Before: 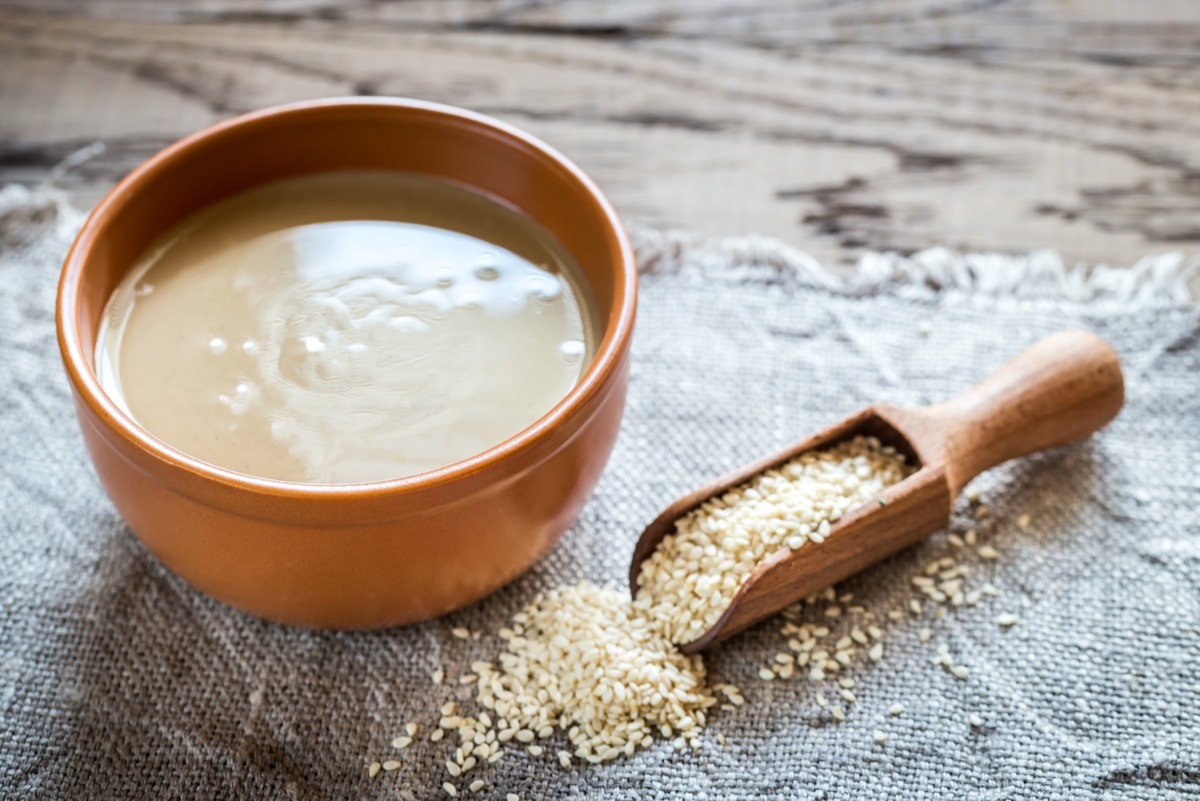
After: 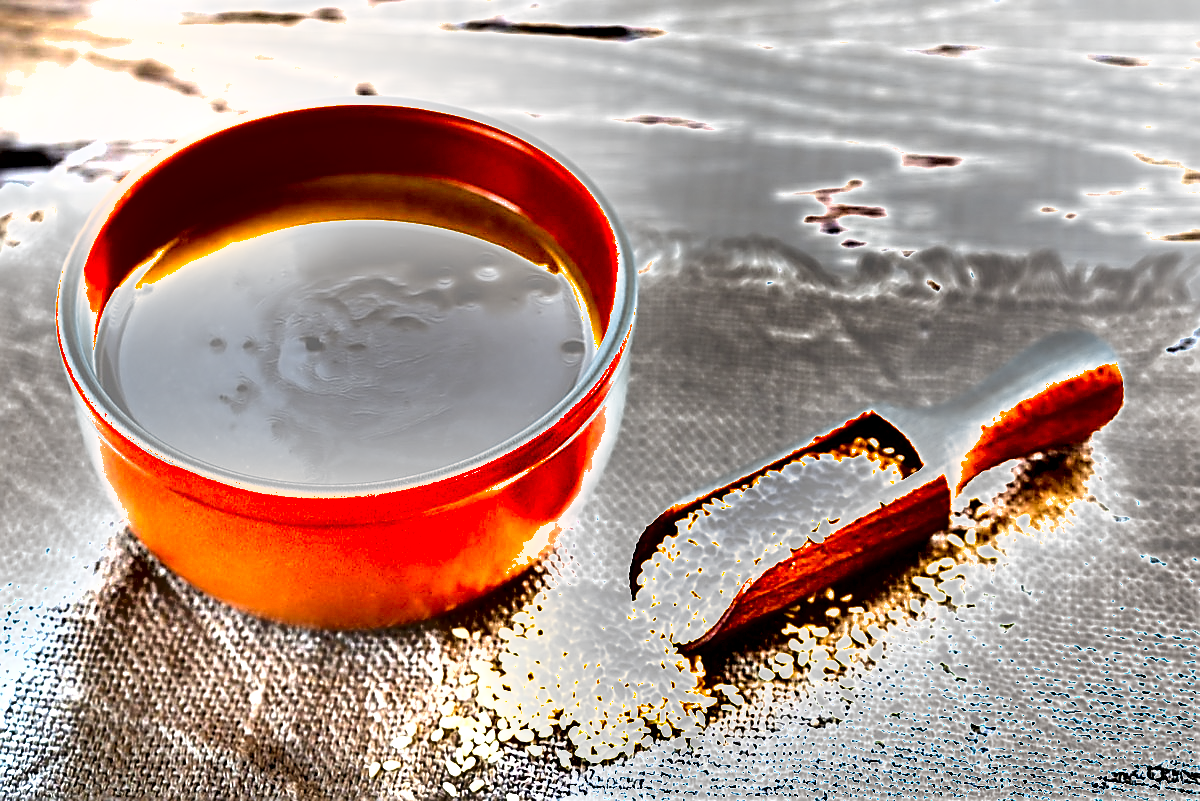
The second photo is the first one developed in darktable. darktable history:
exposure: black level correction 0, exposure 1.199 EV, compensate highlight preservation false
sharpen: radius 1.355, amount 1.25, threshold 0.786
base curve: preserve colors none
shadows and highlights: shadows color adjustment 97.98%, highlights color adjustment 58.54%, soften with gaussian
color correction: highlights b* -0.055, saturation 1.27
tone equalizer: -8 EV -1.05 EV, -7 EV -1.01 EV, -6 EV -0.892 EV, -5 EV -0.576 EV, -3 EV 0.554 EV, -2 EV 0.84 EV, -1 EV 1 EV, +0 EV 1.07 EV
